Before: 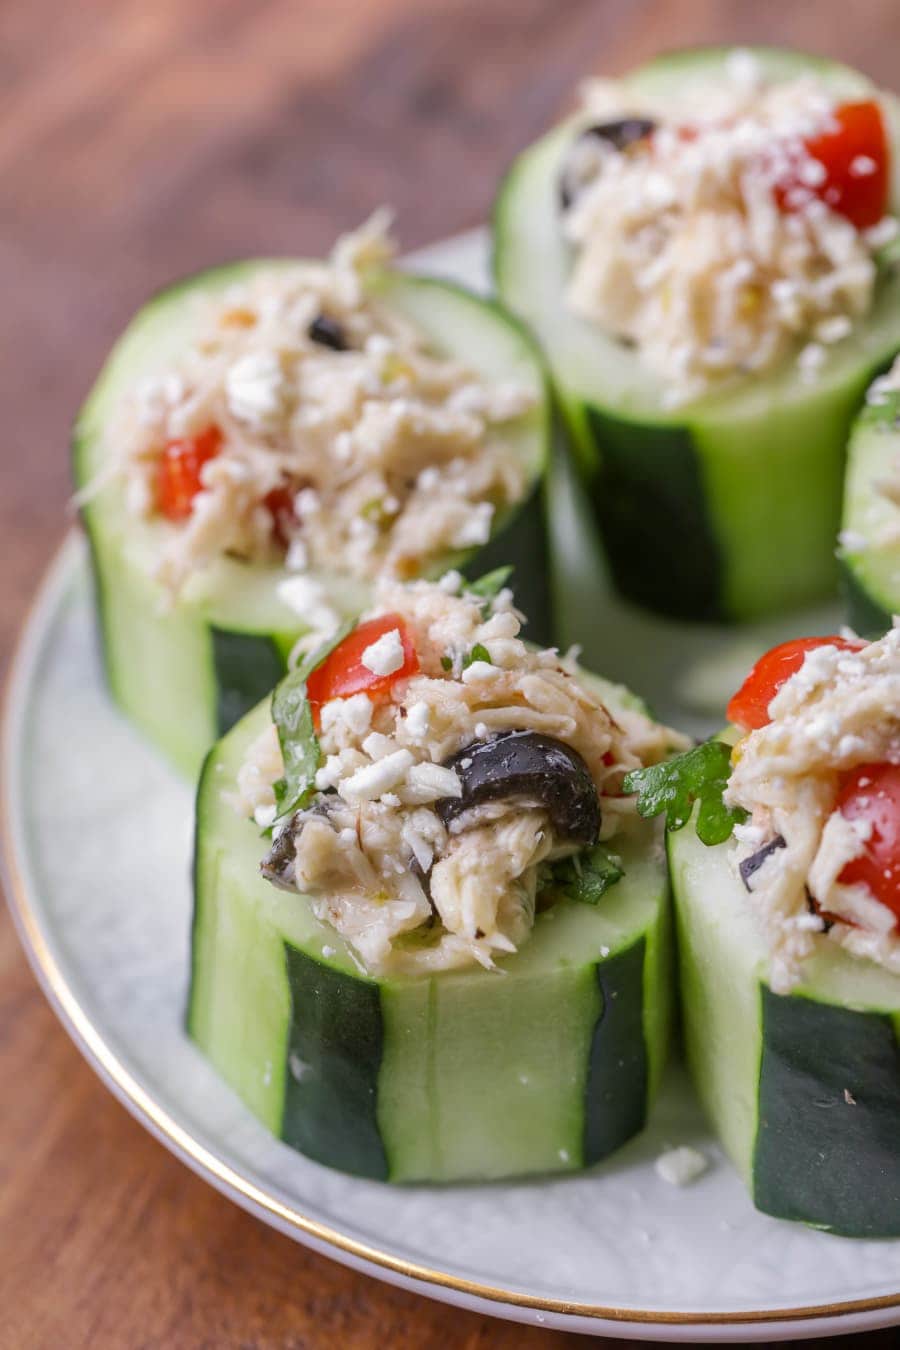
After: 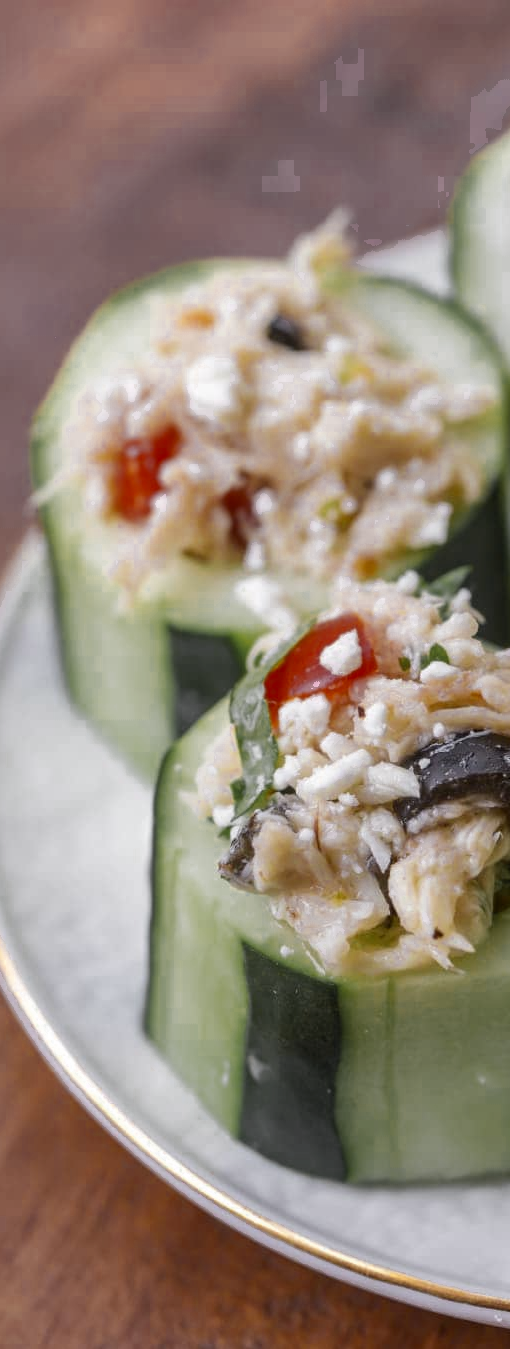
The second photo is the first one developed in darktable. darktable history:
color zones: curves: ch0 [(0.035, 0.242) (0.25, 0.5) (0.384, 0.214) (0.488, 0.255) (0.75, 0.5)]; ch1 [(0.063, 0.379) (0.25, 0.5) (0.354, 0.201) (0.489, 0.085) (0.729, 0.271)]; ch2 [(0.25, 0.5) (0.38, 0.517) (0.442, 0.51) (0.735, 0.456)]
crop: left 4.736%, right 38.582%
